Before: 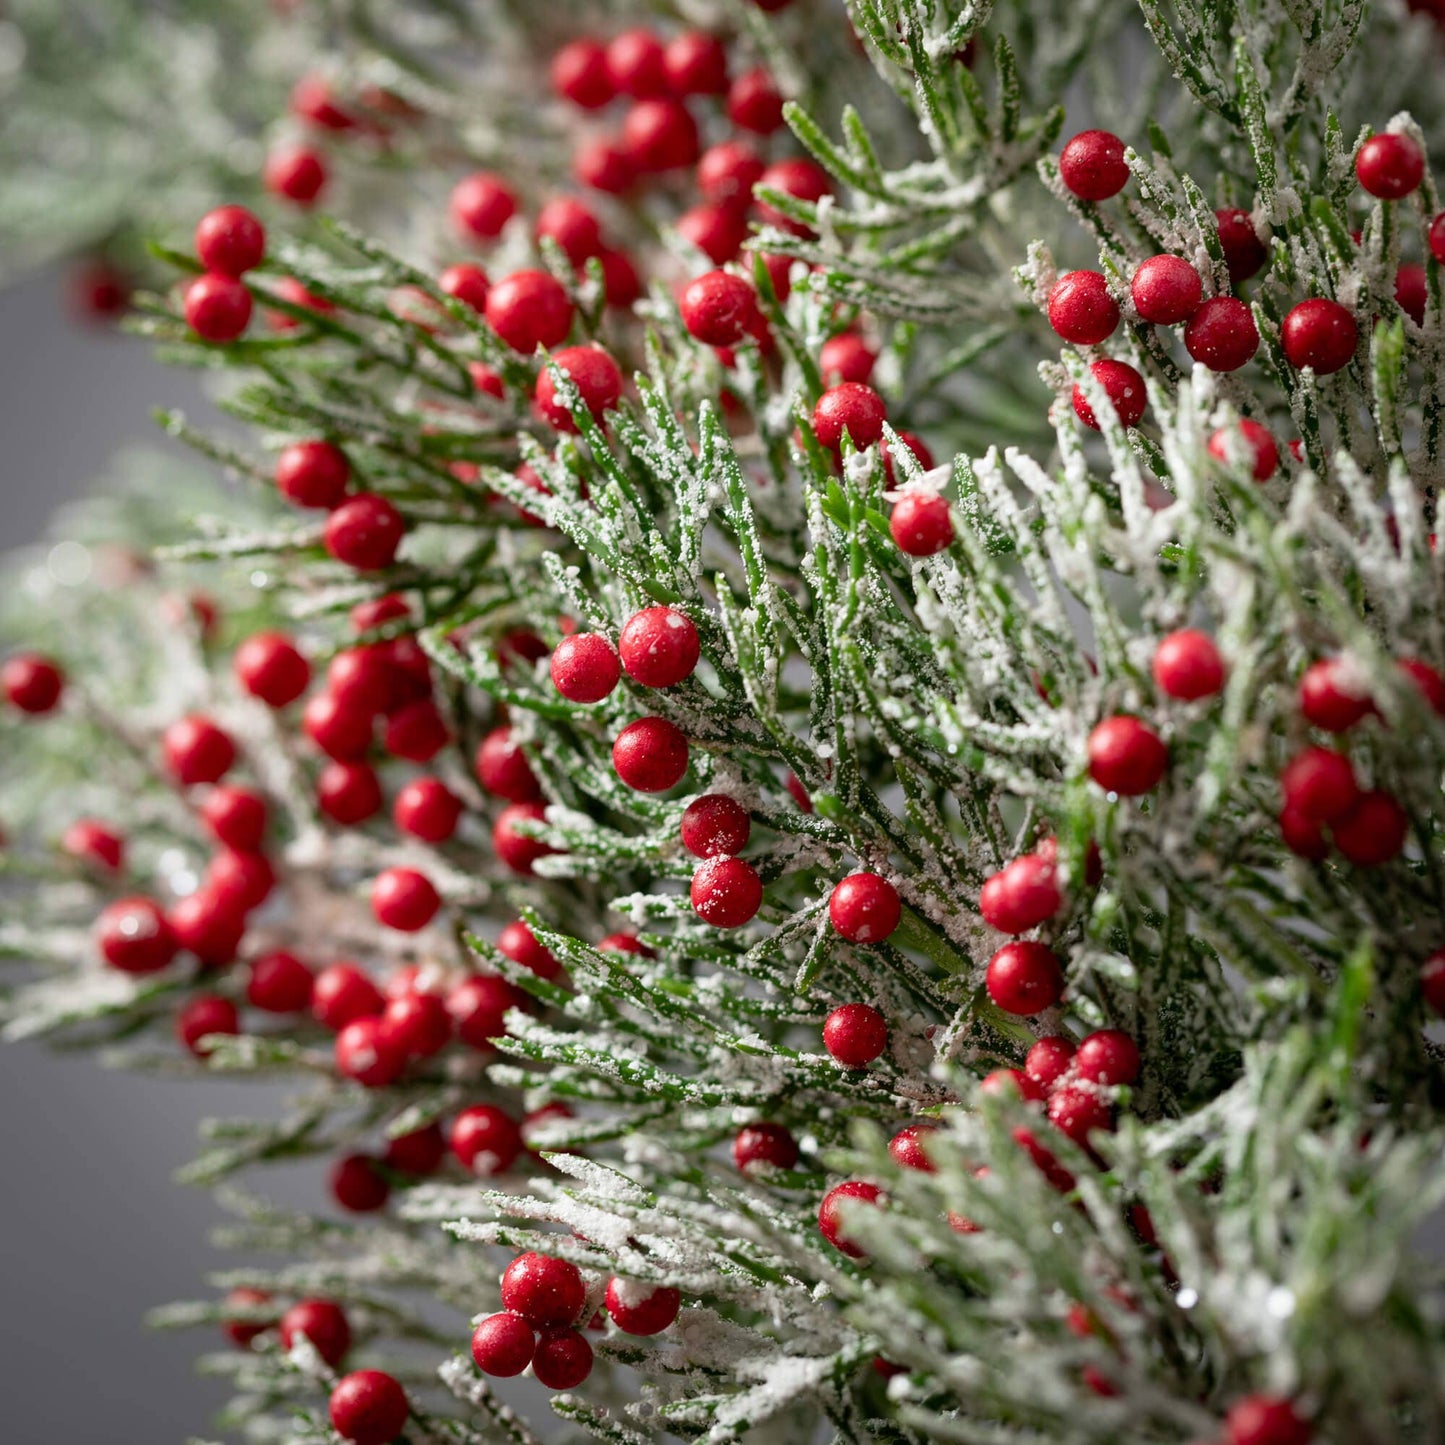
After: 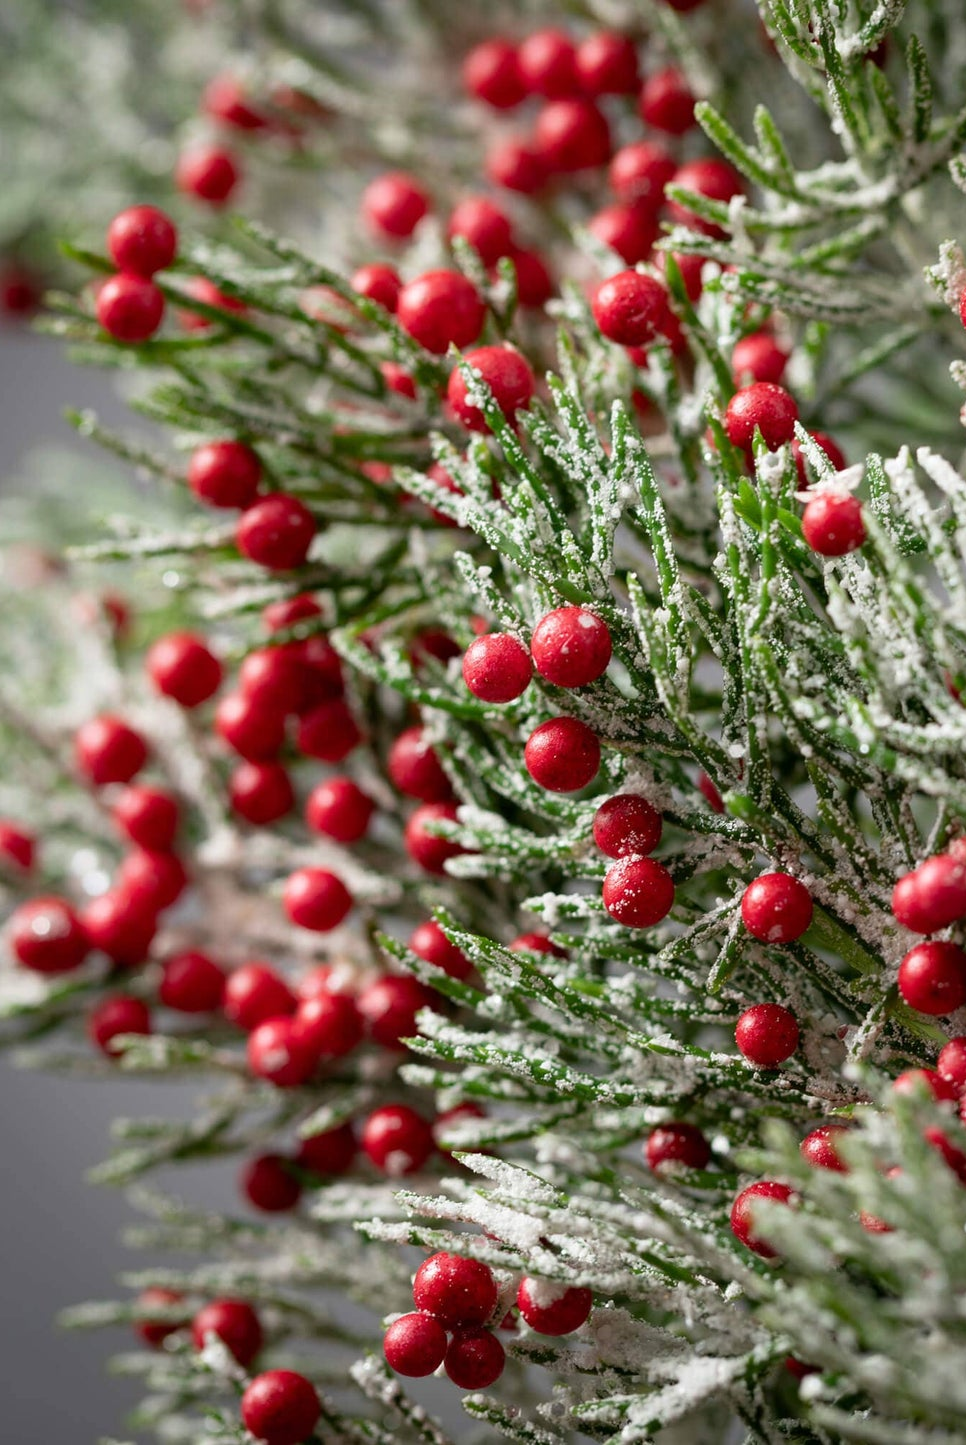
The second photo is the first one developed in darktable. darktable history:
crop and rotate: left 6.151%, right 26.938%
